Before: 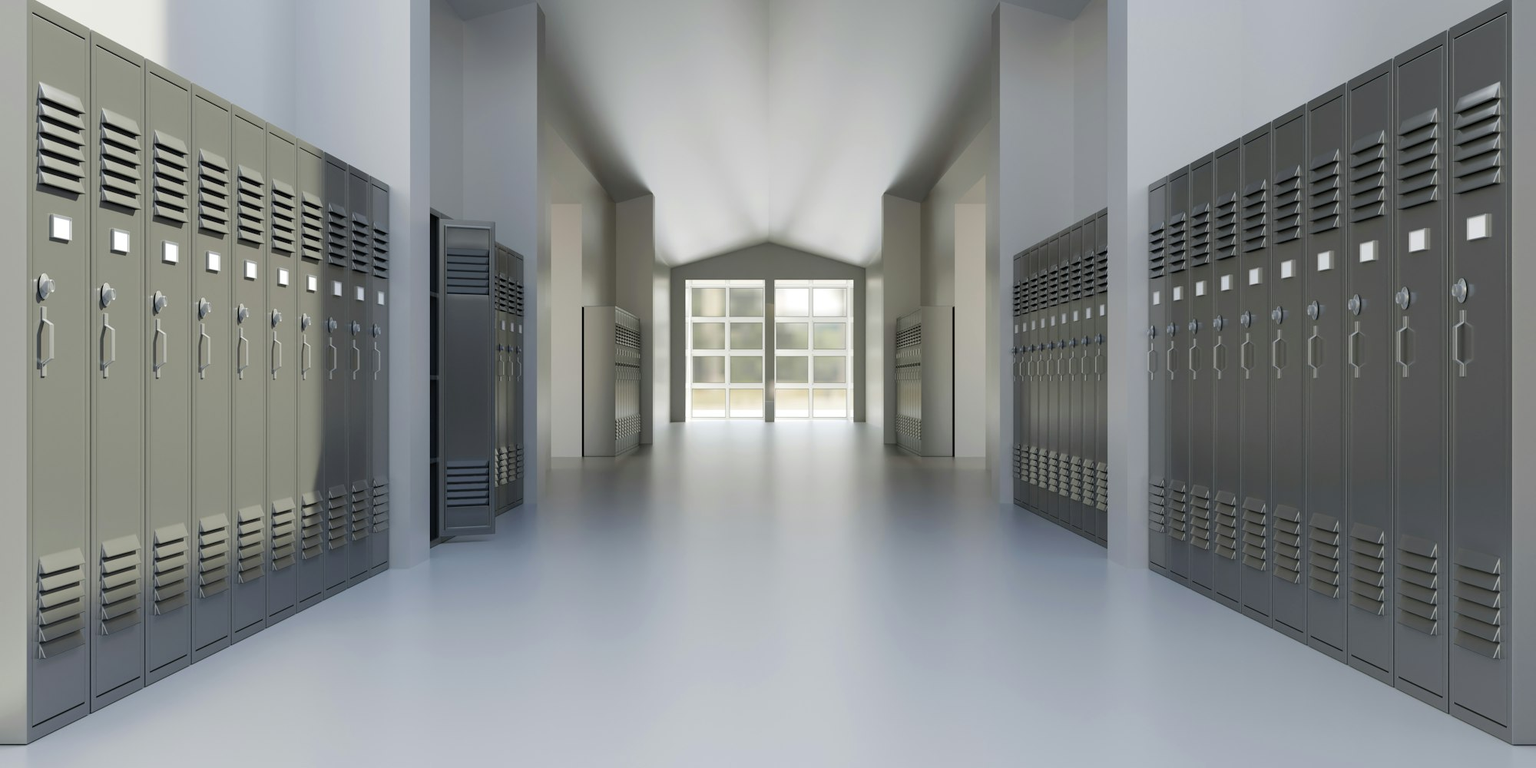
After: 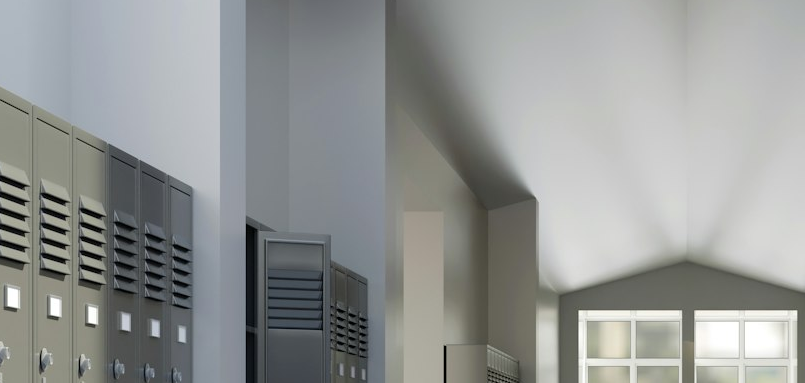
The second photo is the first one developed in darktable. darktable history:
crop: left 15.718%, top 5.454%, right 44.027%, bottom 56.195%
